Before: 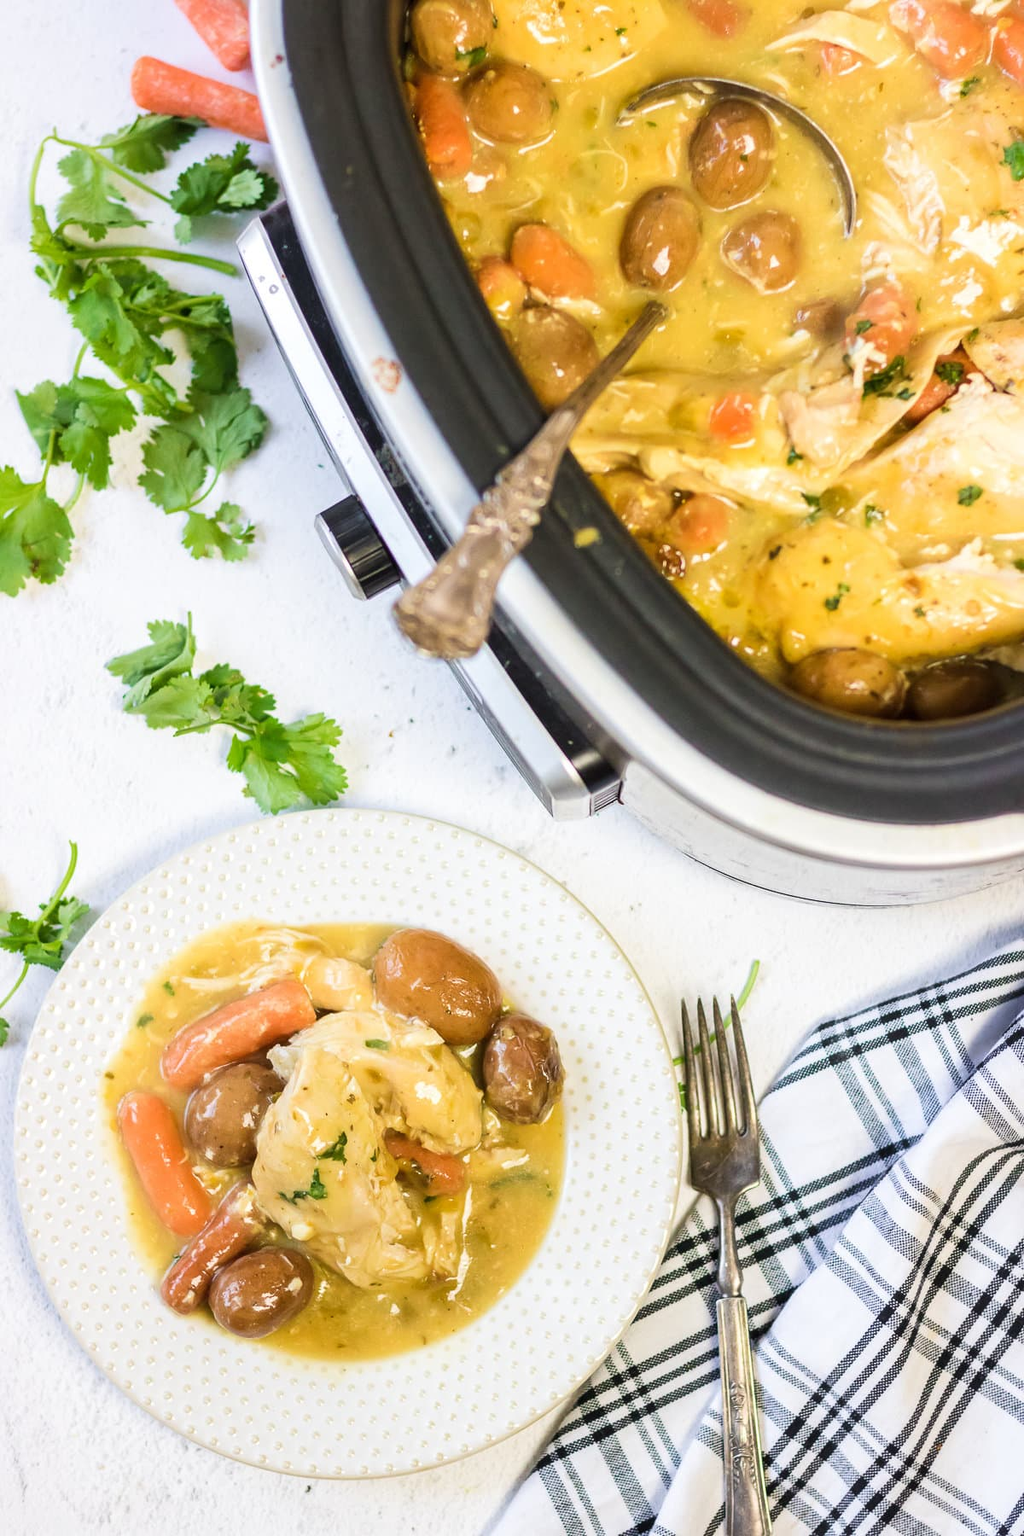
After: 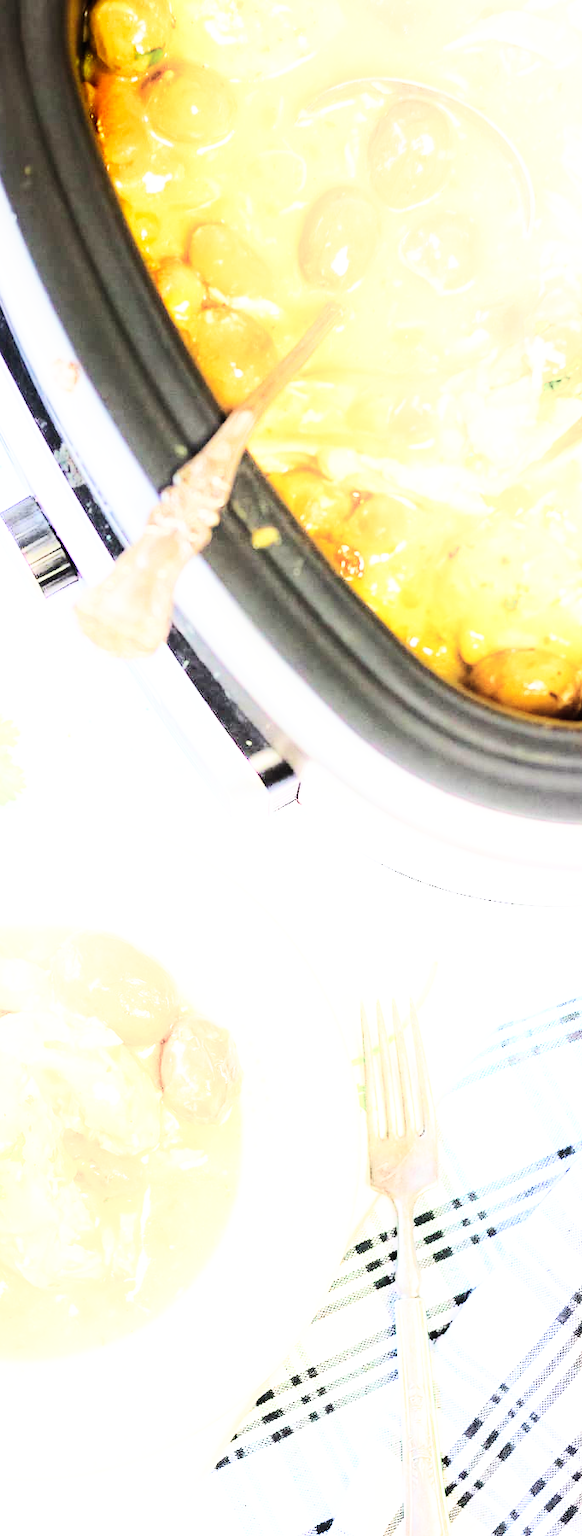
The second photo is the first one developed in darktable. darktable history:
base curve: curves: ch0 [(0, 0) (0.007, 0.004) (0.027, 0.03) (0.046, 0.07) (0.207, 0.54) (0.442, 0.872) (0.673, 0.972) (1, 1)], preserve colors none
crop: left 31.452%, top 0.025%, right 11.466%
shadows and highlights: shadows -21.15, highlights 99.35, soften with gaussian
